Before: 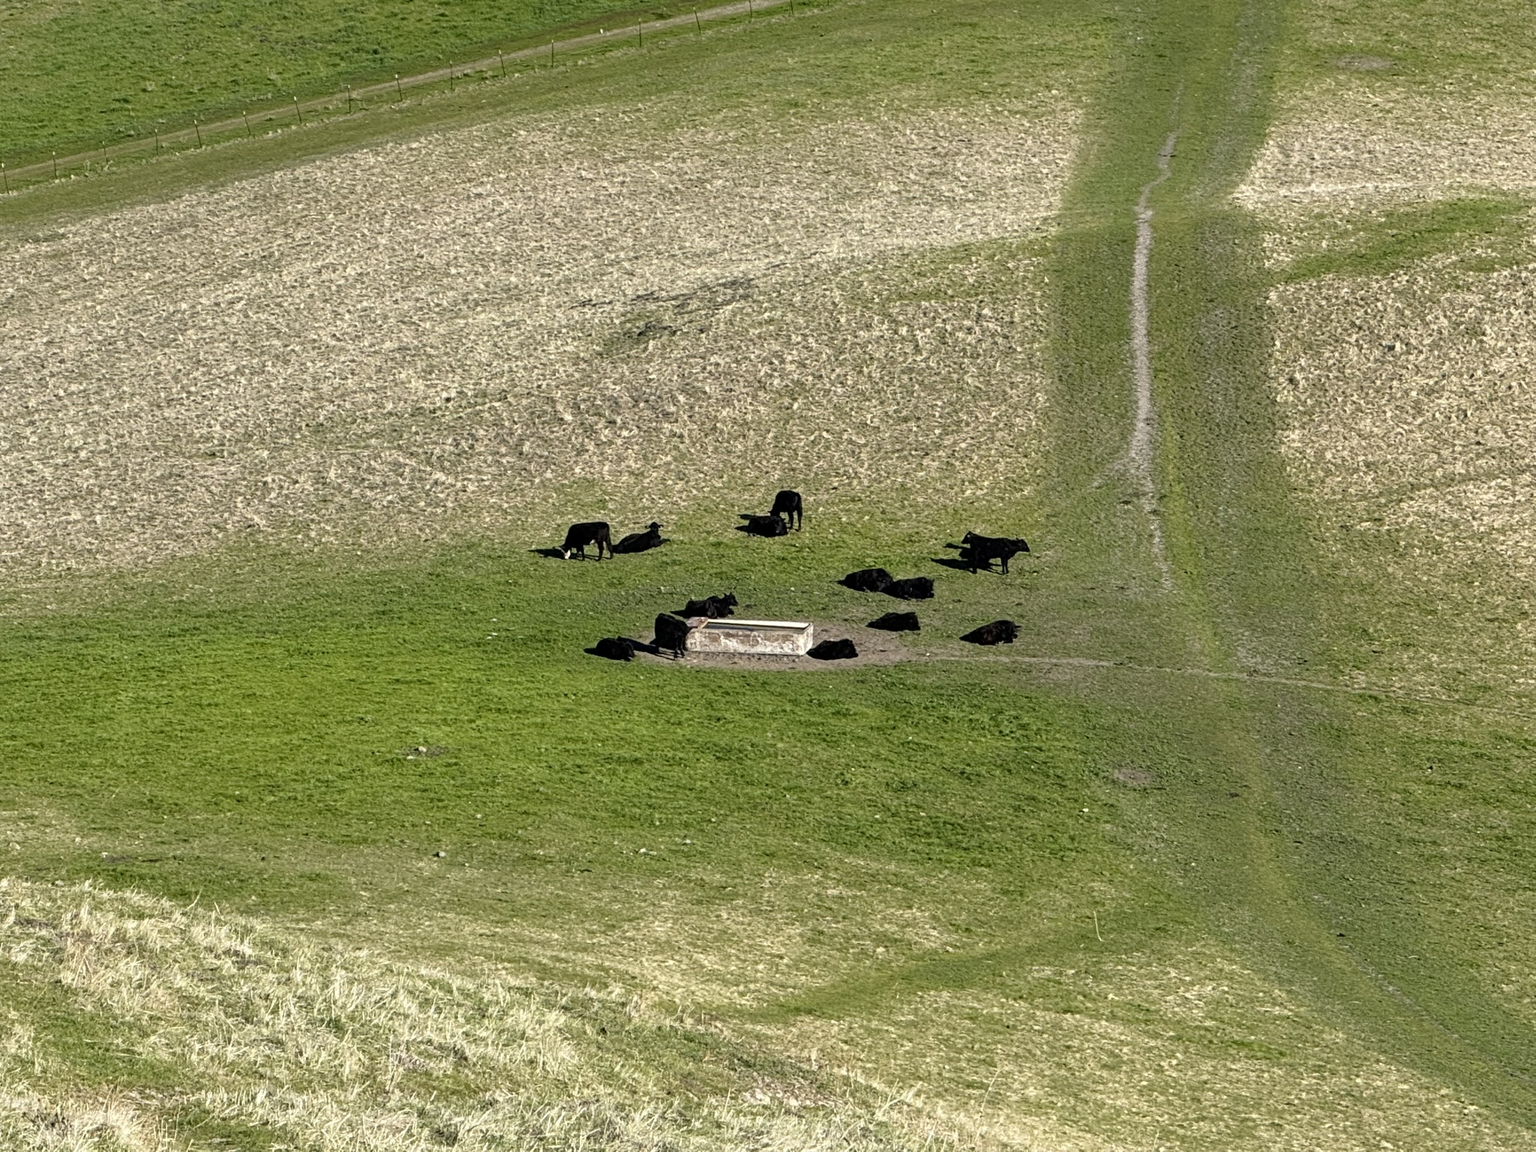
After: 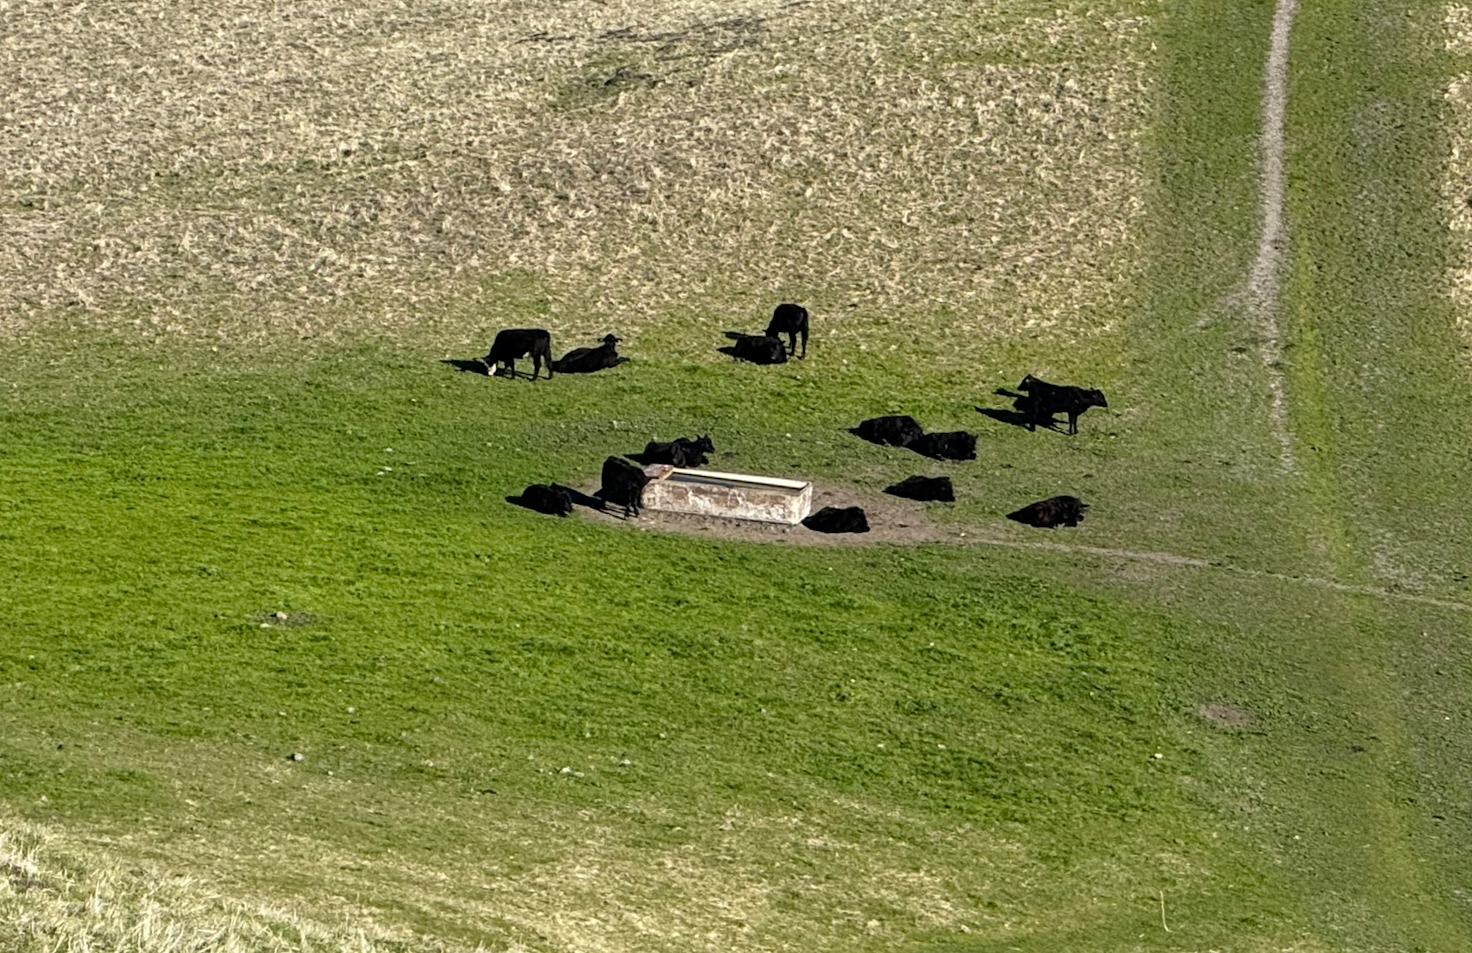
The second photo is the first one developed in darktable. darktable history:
crop and rotate: angle -3.84°, left 9.854%, top 20.61%, right 12.003%, bottom 11.935%
